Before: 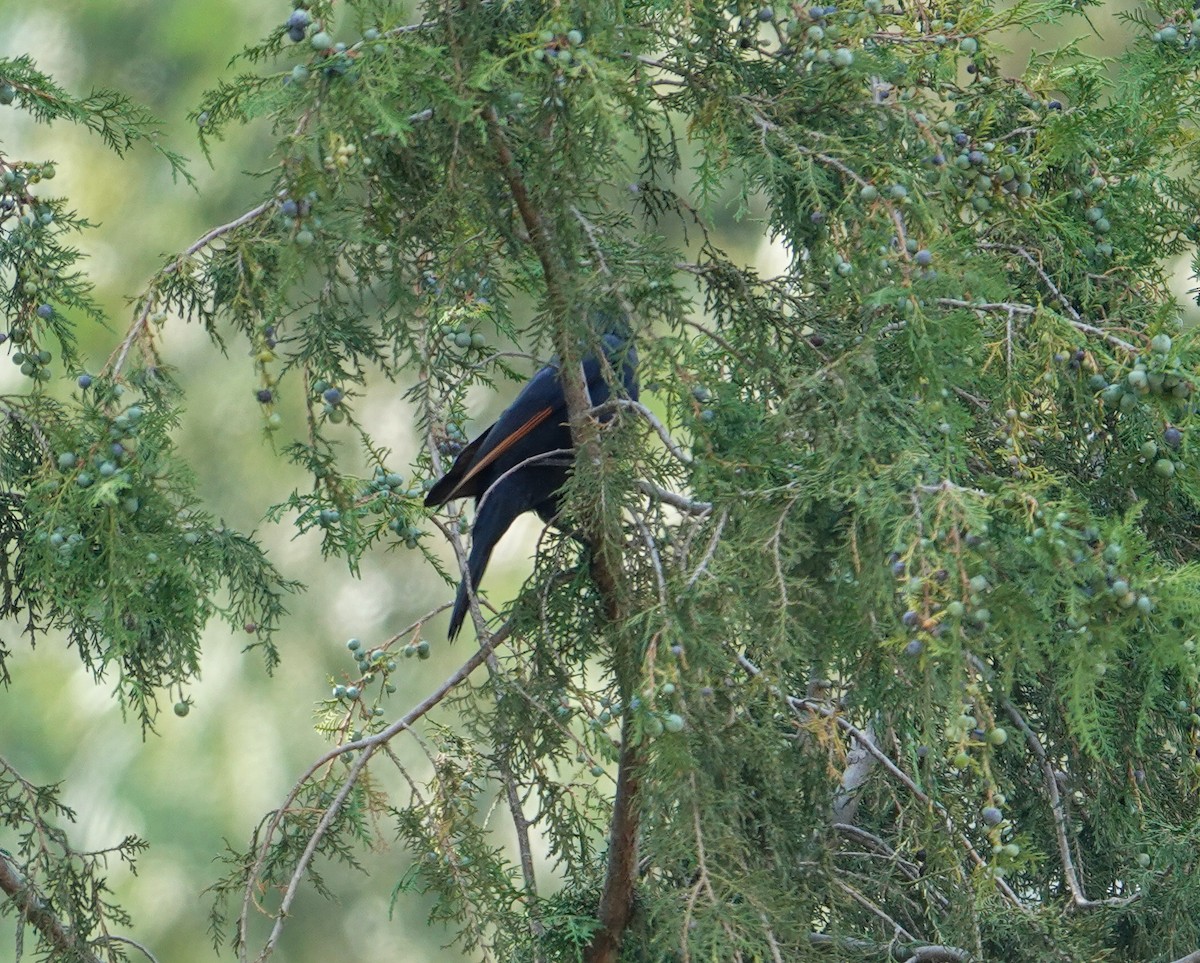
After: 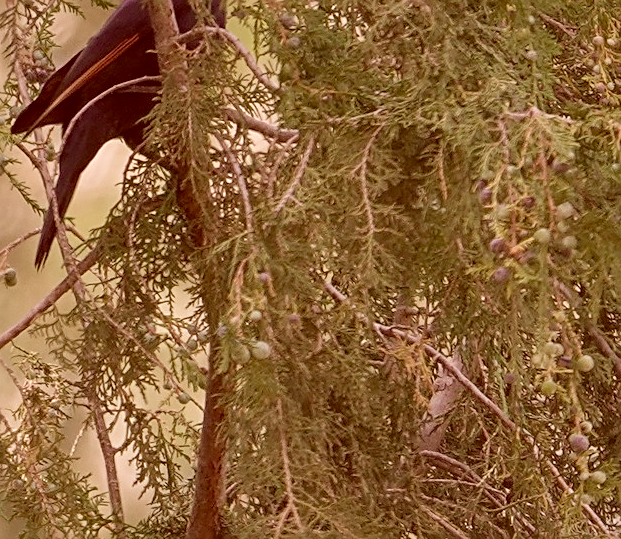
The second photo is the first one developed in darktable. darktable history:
velvia: on, module defaults
crop: left 34.479%, top 38.822%, right 13.718%, bottom 5.172%
color correction: highlights a* 9.03, highlights b* 8.71, shadows a* 40, shadows b* 40, saturation 0.8
contrast brightness saturation: contrast 0.06, brightness -0.01, saturation -0.23
sharpen: on, module defaults
color balance rgb: shadows lift › chroma 1%, shadows lift › hue 113°, highlights gain › chroma 0.2%, highlights gain › hue 333°, perceptual saturation grading › global saturation 20%, perceptual saturation grading › highlights -25%, perceptual saturation grading › shadows 25%, contrast -10%
